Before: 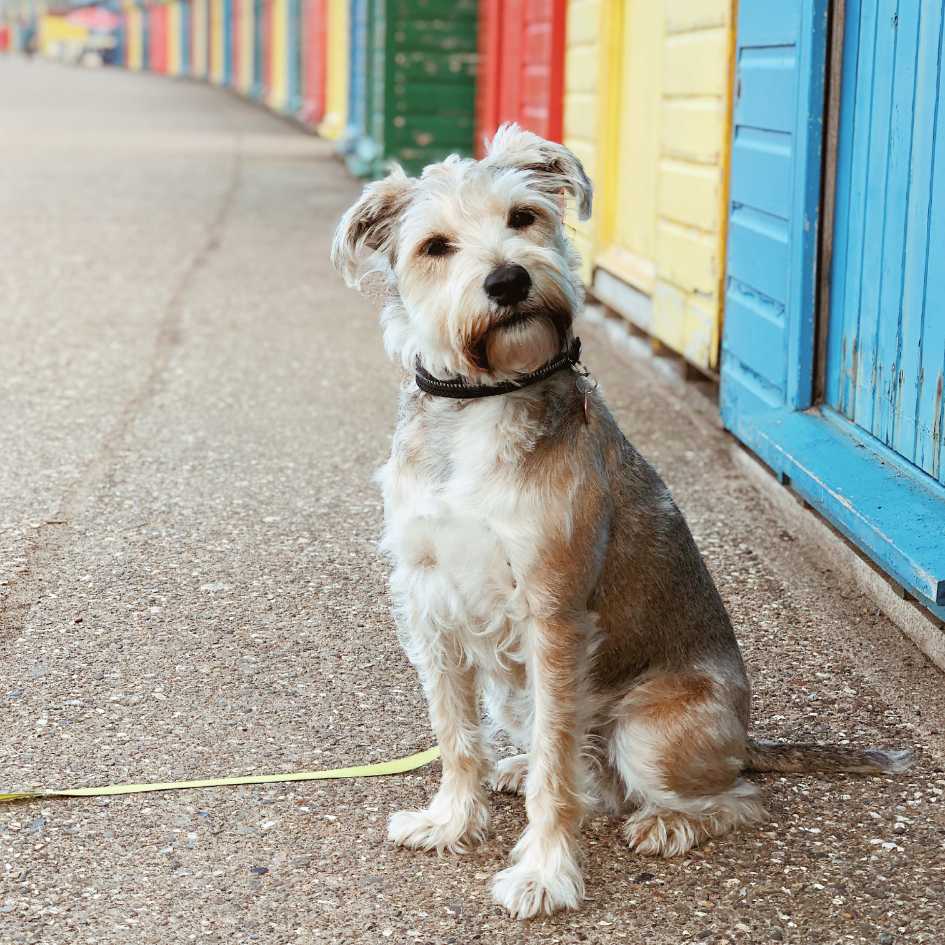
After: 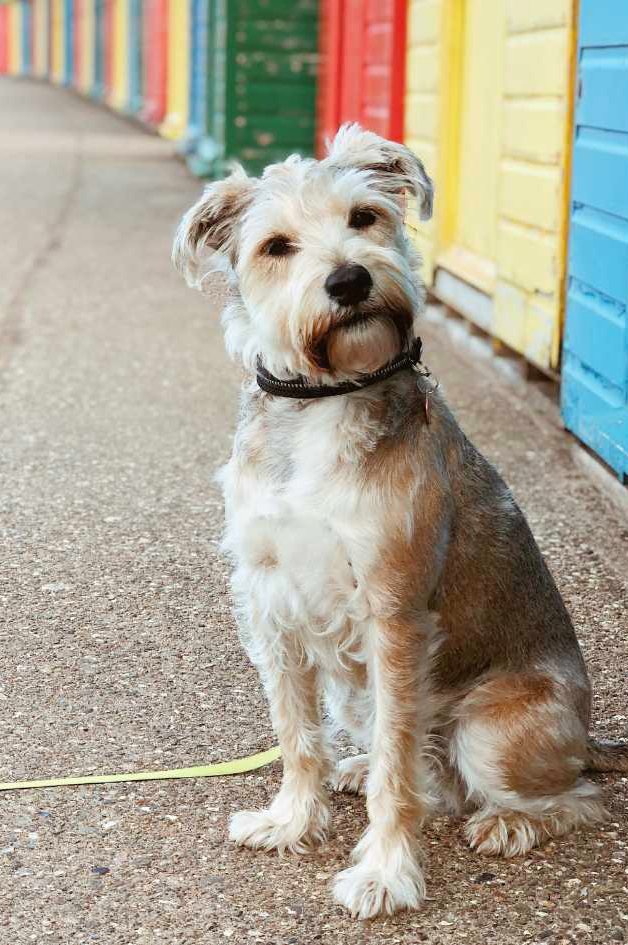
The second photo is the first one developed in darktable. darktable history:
exposure: compensate highlight preservation false
crop: left 16.899%, right 16.556%
color correction: saturation 1.11
